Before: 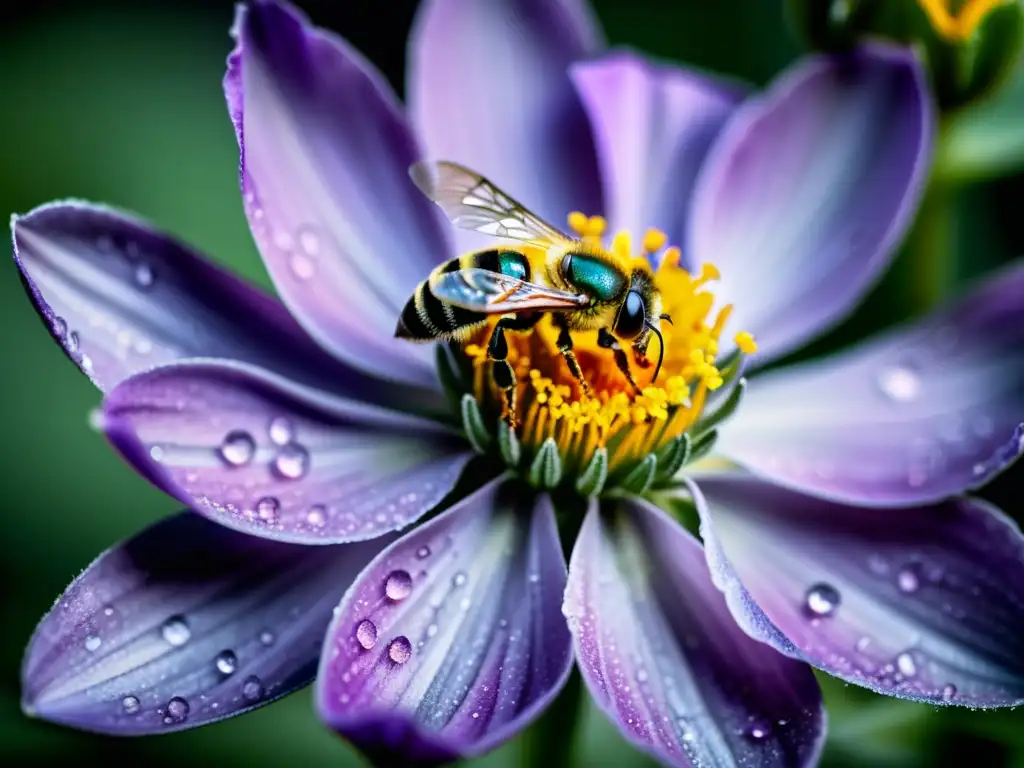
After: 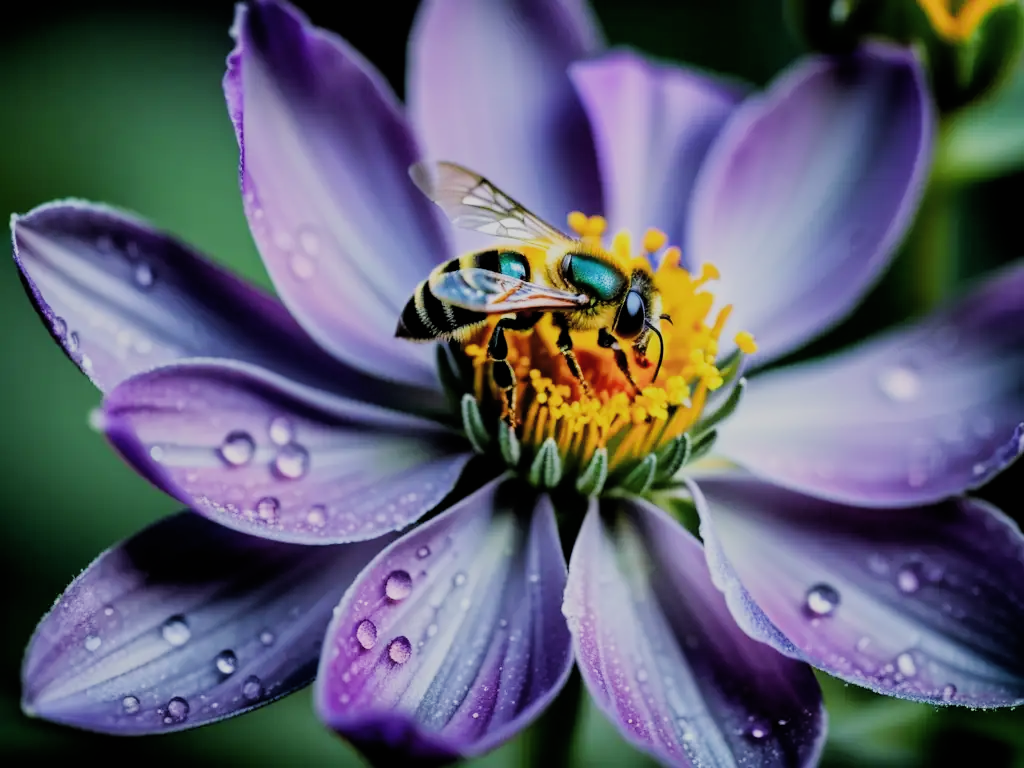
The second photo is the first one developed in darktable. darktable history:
white balance: red 1, blue 1
filmic rgb: black relative exposure -6.68 EV, white relative exposure 4.56 EV, hardness 3.25
exposure: black level correction -0.003, exposure 0.04 EV, compensate highlight preservation false
